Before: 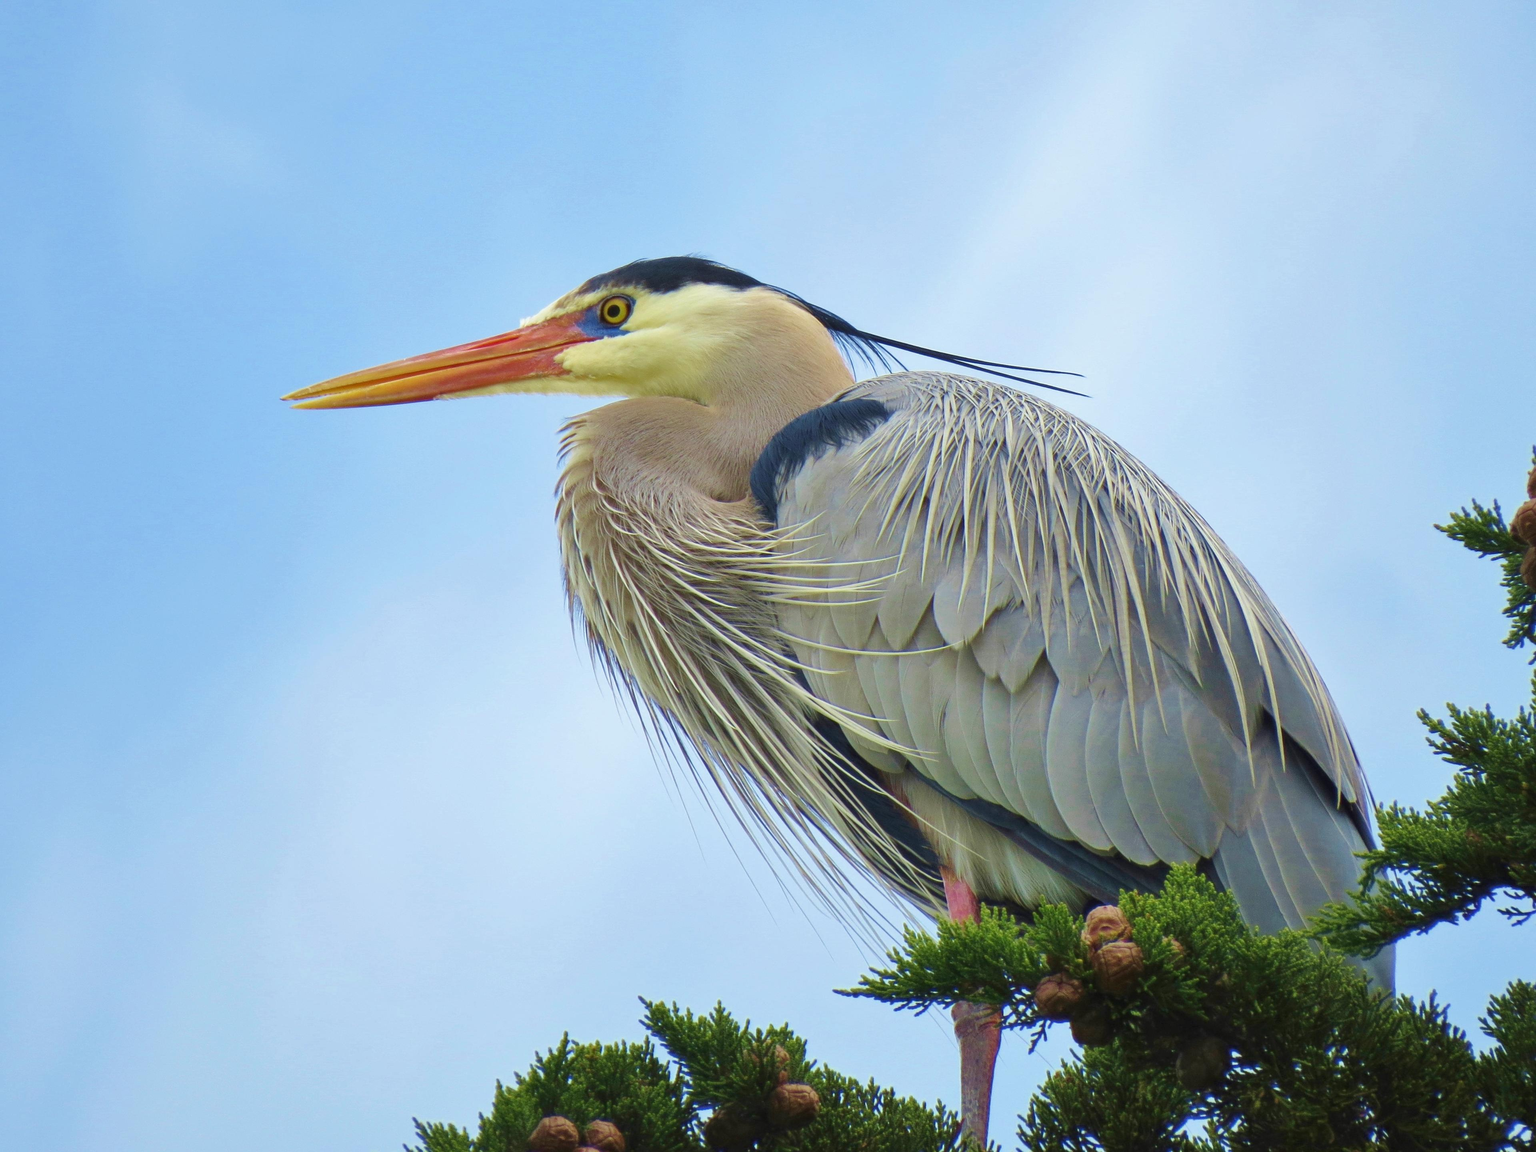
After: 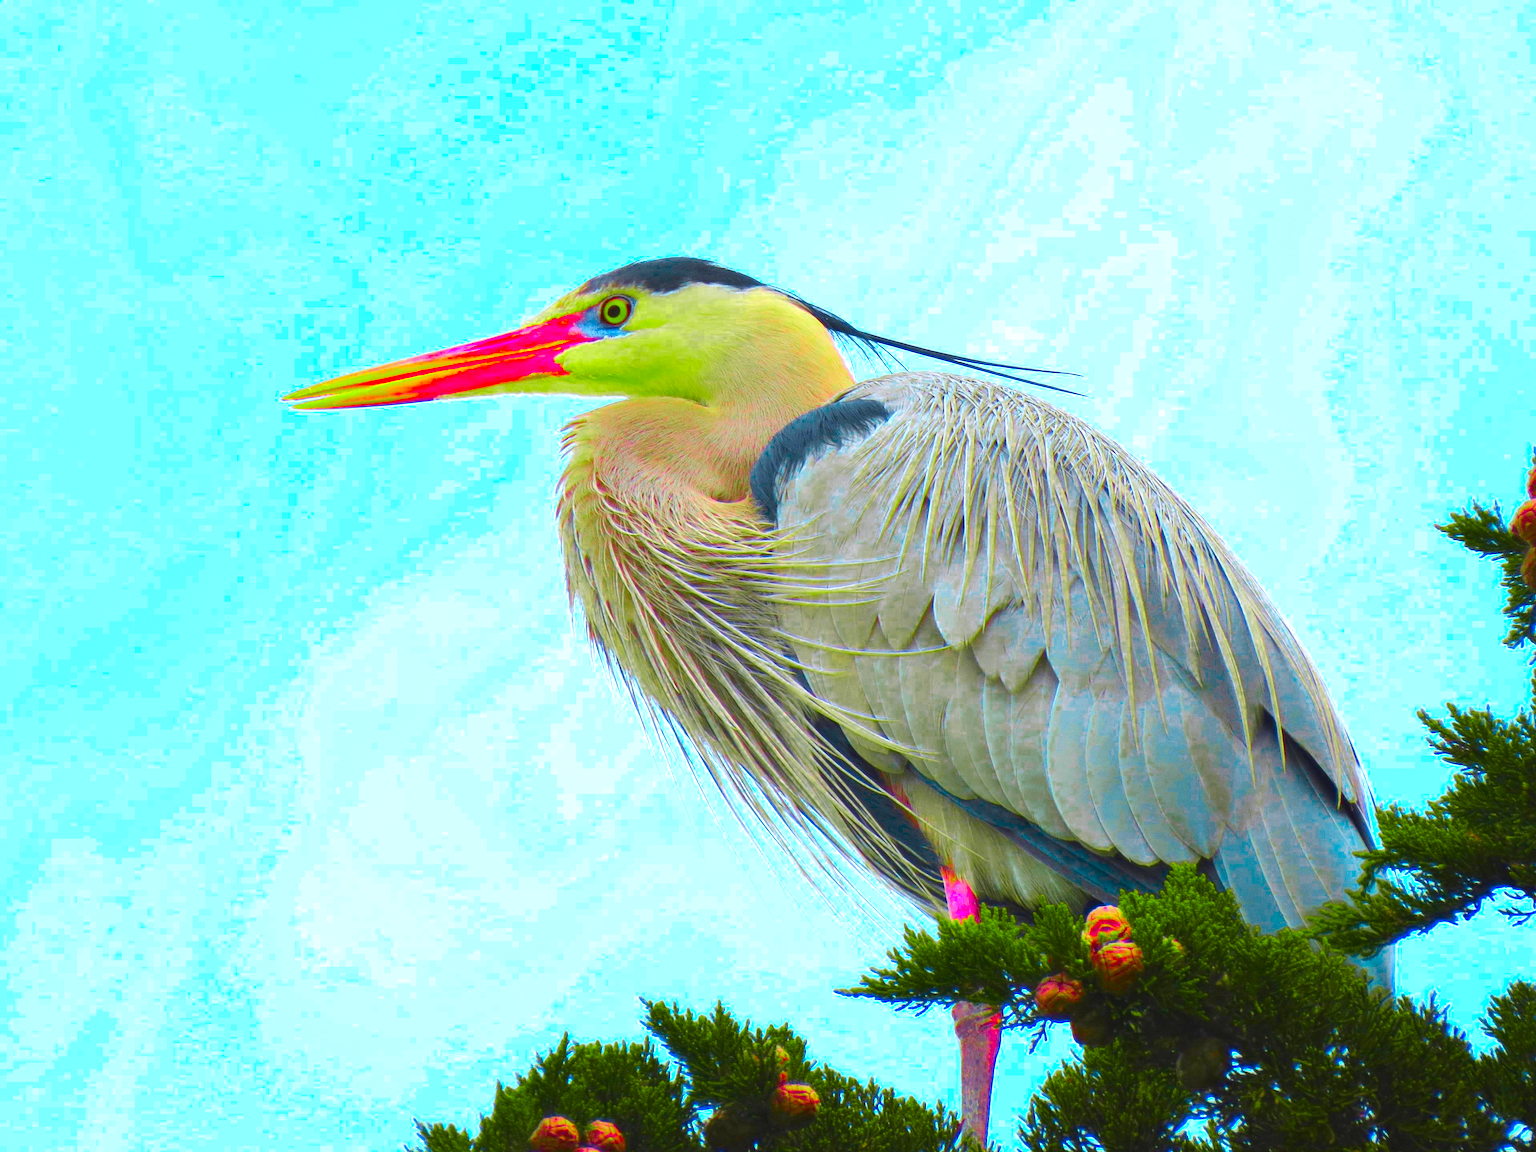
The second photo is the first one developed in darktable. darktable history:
color balance rgb: perceptual saturation grading › global saturation 30%, global vibrance 20%
color zones: curves: ch0 [(0, 0.533) (0.126, 0.533) (0.234, 0.533) (0.368, 0.357) (0.5, 0.5) (0.625, 0.5) (0.74, 0.637) (0.875, 0.5)]; ch1 [(0.004, 0.708) (0.129, 0.662) (0.25, 0.5) (0.375, 0.331) (0.496, 0.396) (0.625, 0.649) (0.739, 0.26) (0.875, 0.5) (1, 0.478)]; ch2 [(0, 0.409) (0.132, 0.403) (0.236, 0.558) (0.379, 0.448) (0.5, 0.5) (0.625, 0.5) (0.691, 0.39) (0.875, 0.5)]
contrast brightness saturation: contrast 0.2, brightness 0.2, saturation 0.8
